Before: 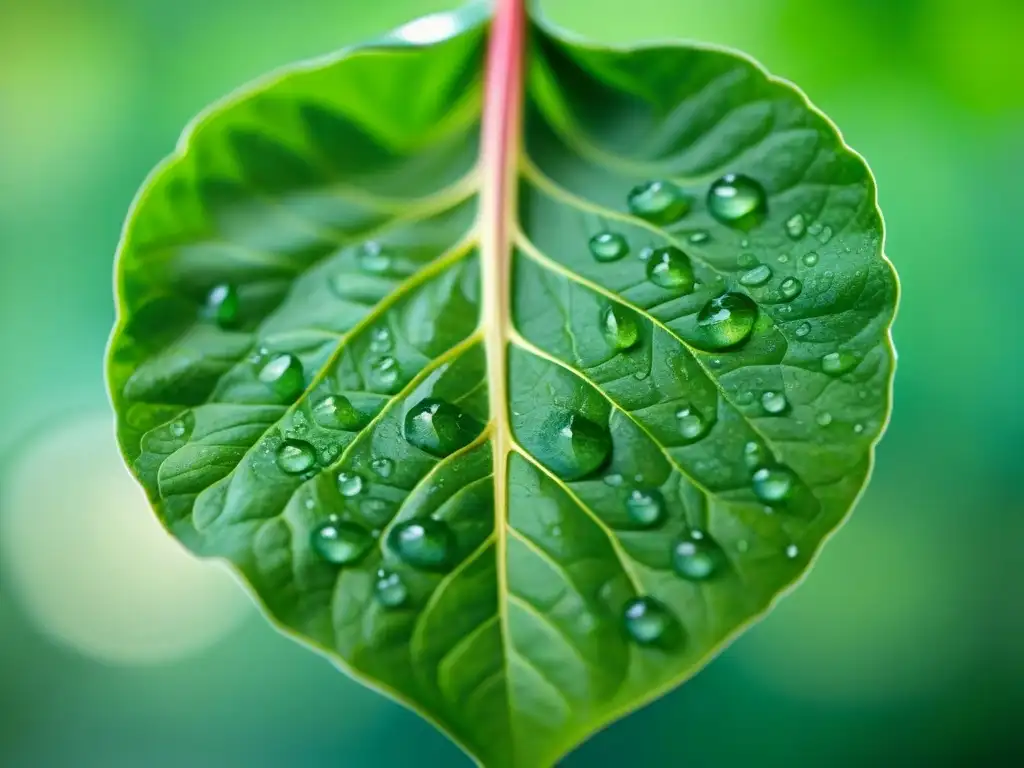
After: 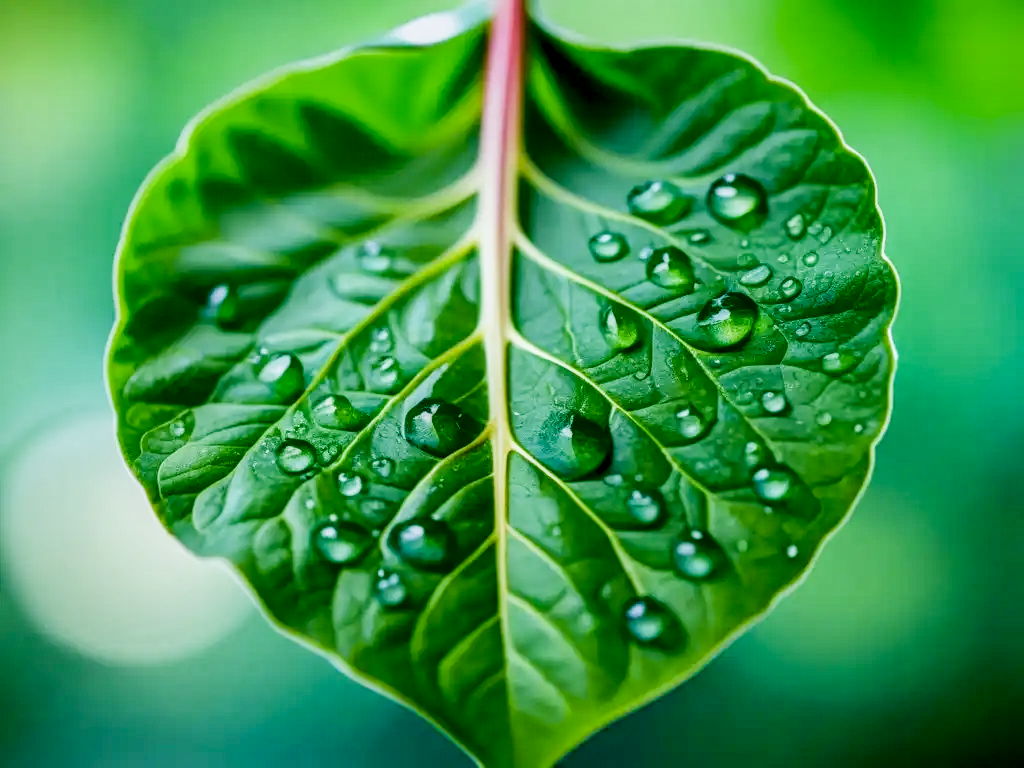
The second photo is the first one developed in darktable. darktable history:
white balance: red 0.954, blue 1.079
sigmoid: on, module defaults
local contrast: highlights 25%, detail 150%
